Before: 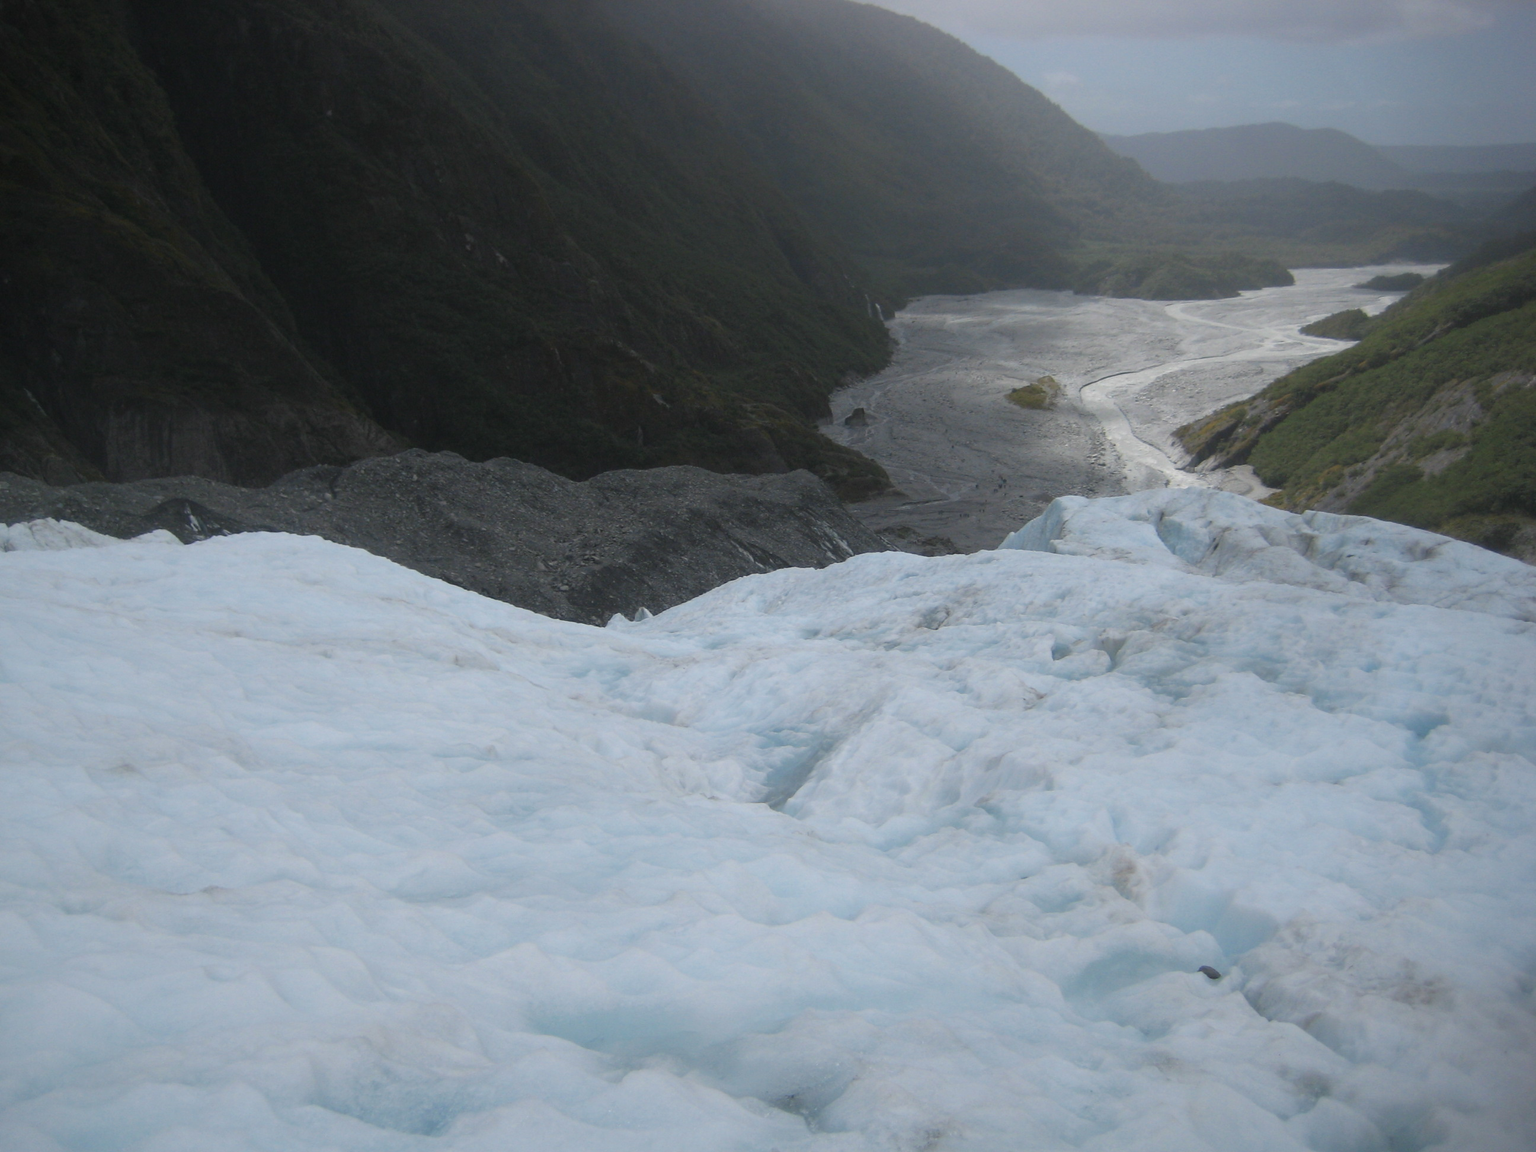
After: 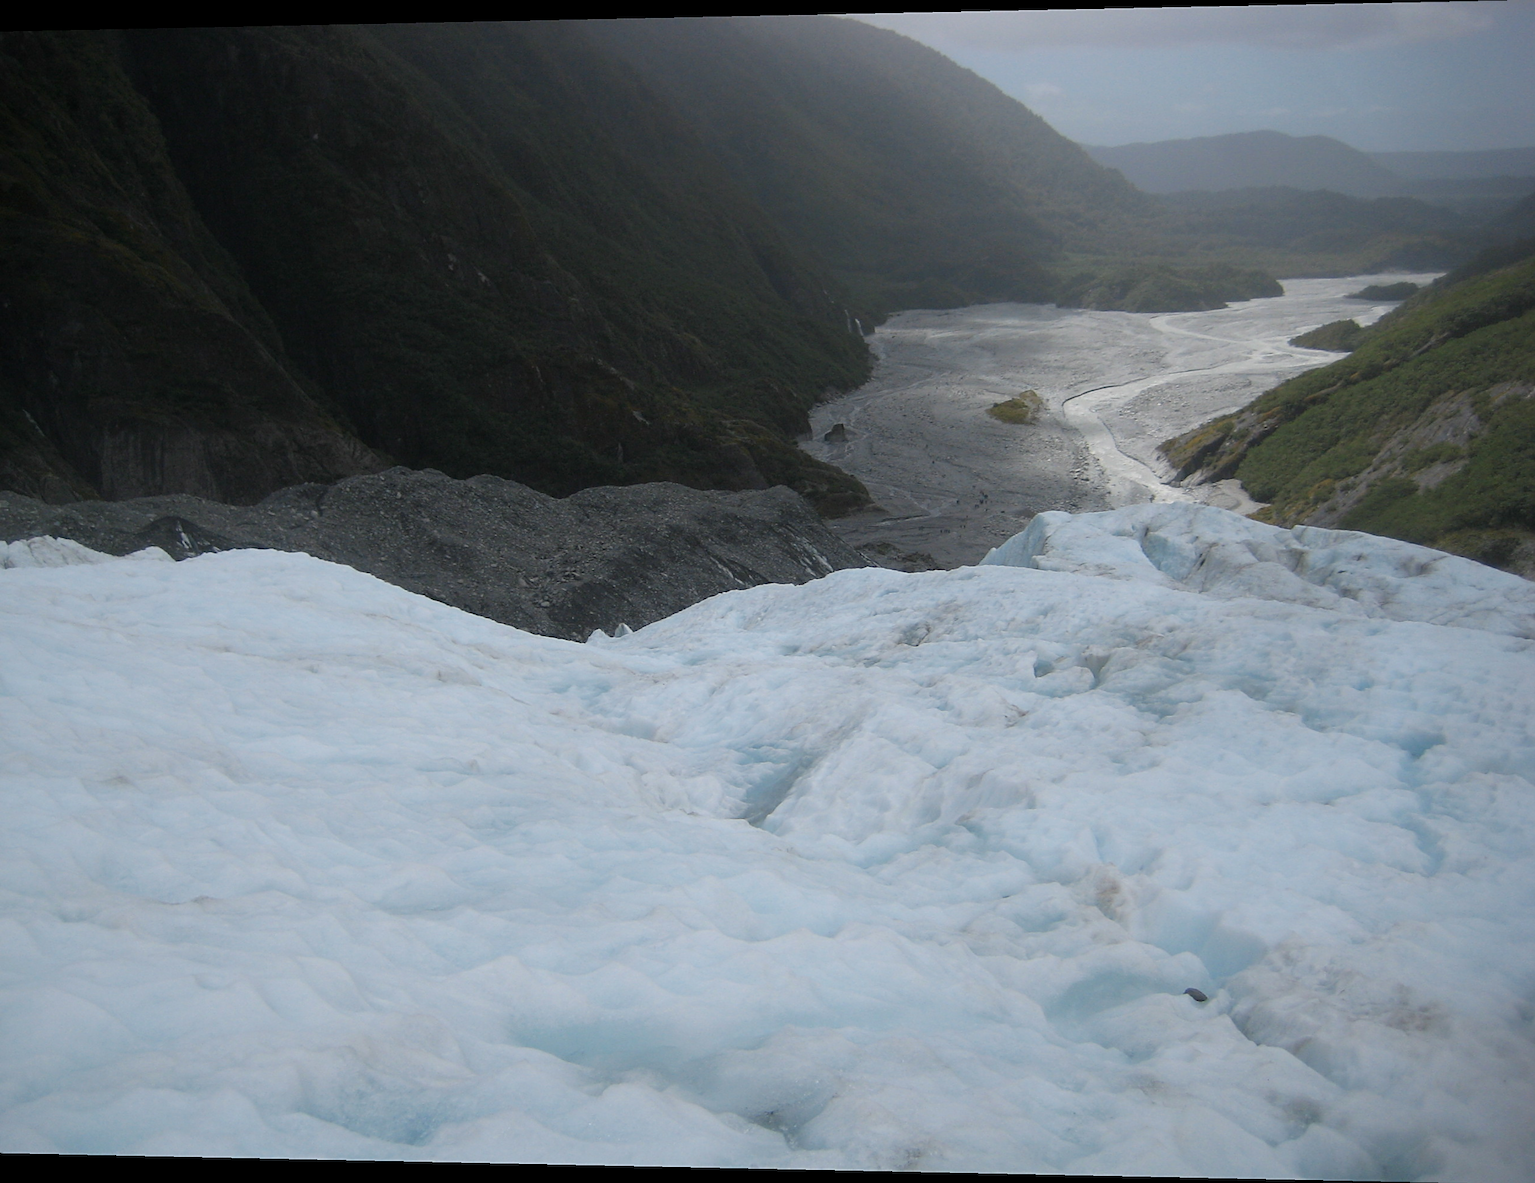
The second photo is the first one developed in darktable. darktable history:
sharpen: on, module defaults
rotate and perspective: lens shift (horizontal) -0.055, automatic cropping off
